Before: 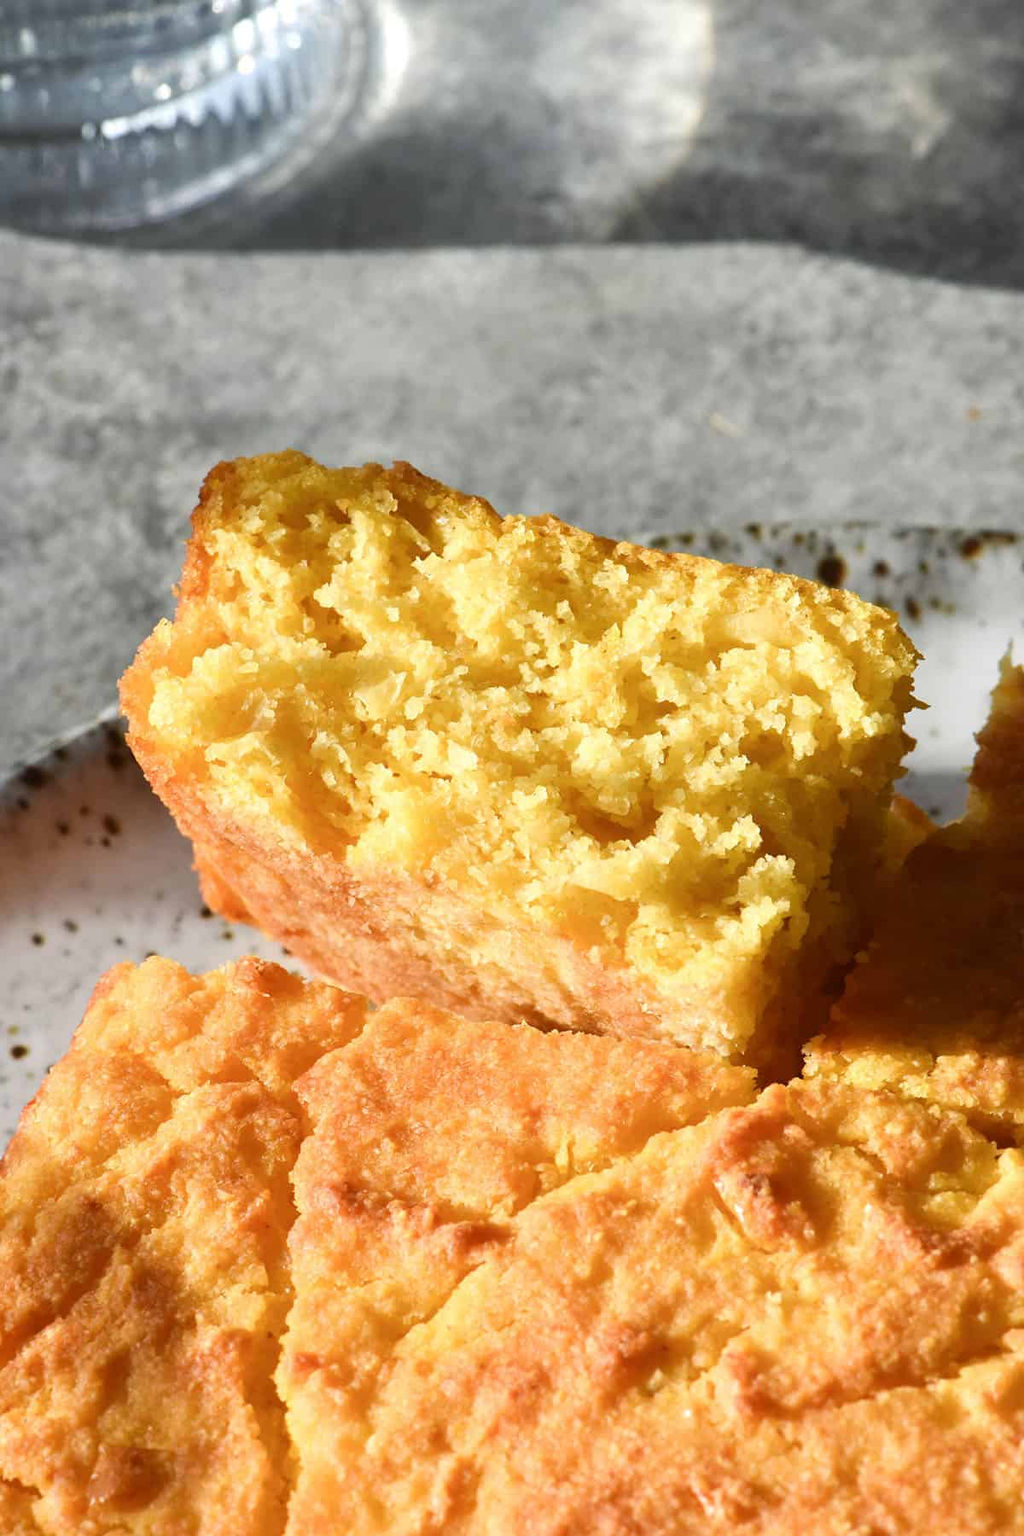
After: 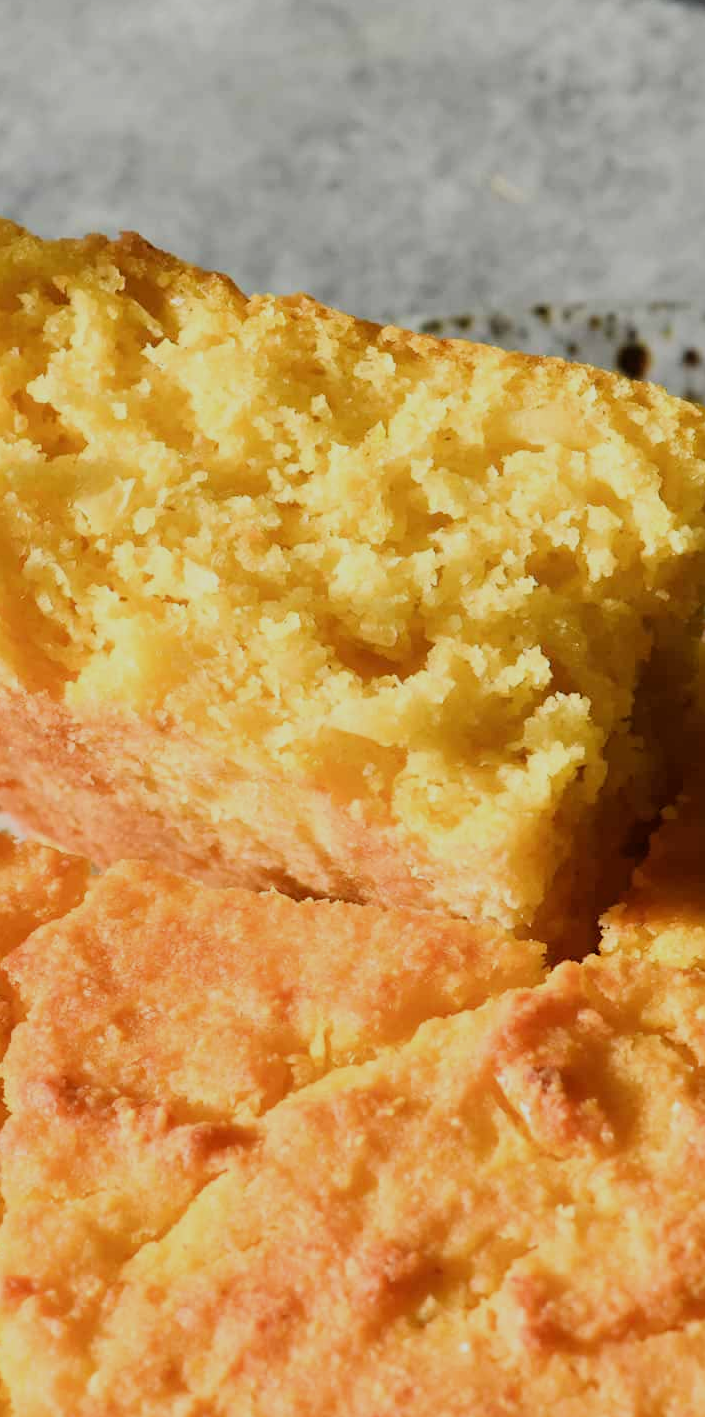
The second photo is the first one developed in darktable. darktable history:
crop and rotate: left 28.48%, top 17.182%, right 12.719%, bottom 4.047%
filmic rgb: black relative exposure -7.65 EV, white relative exposure 4.56 EV, threshold 2.94 EV, hardness 3.61, color science v6 (2022), enable highlight reconstruction true
